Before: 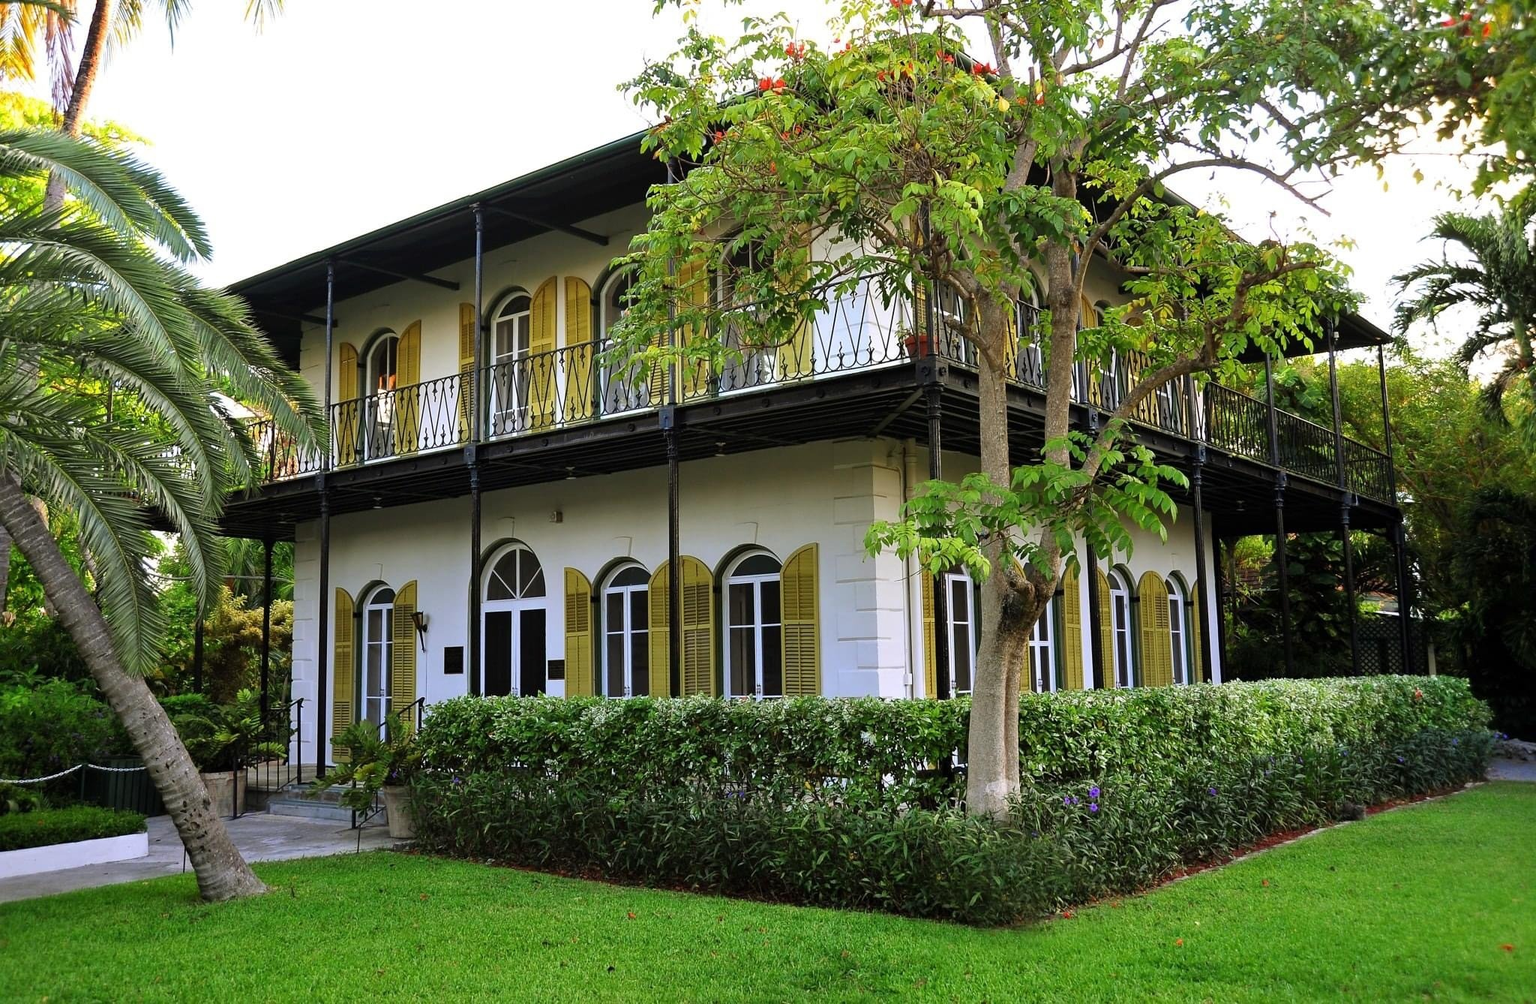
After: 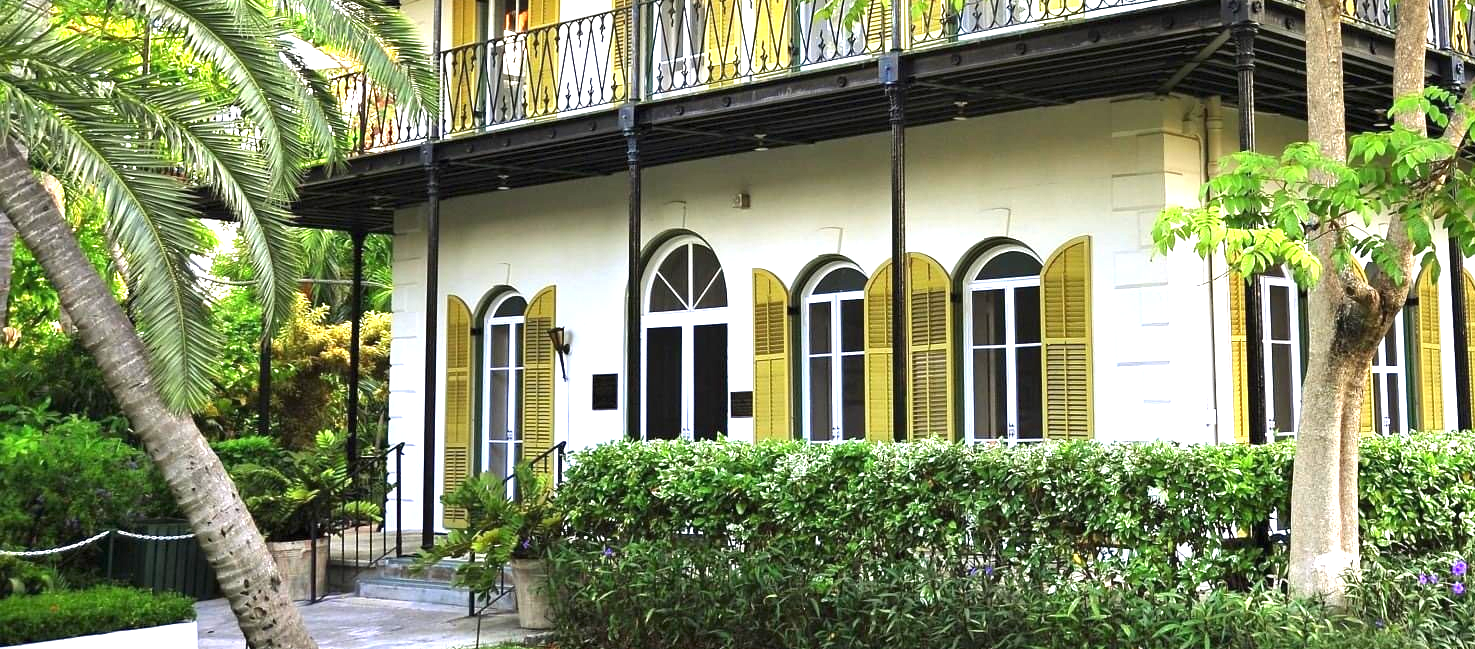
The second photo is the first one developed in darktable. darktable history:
exposure: black level correction 0, exposure 1.5 EV, compensate exposure bias true, compensate highlight preservation false
crop: top 36.498%, right 27.964%, bottom 14.995%
